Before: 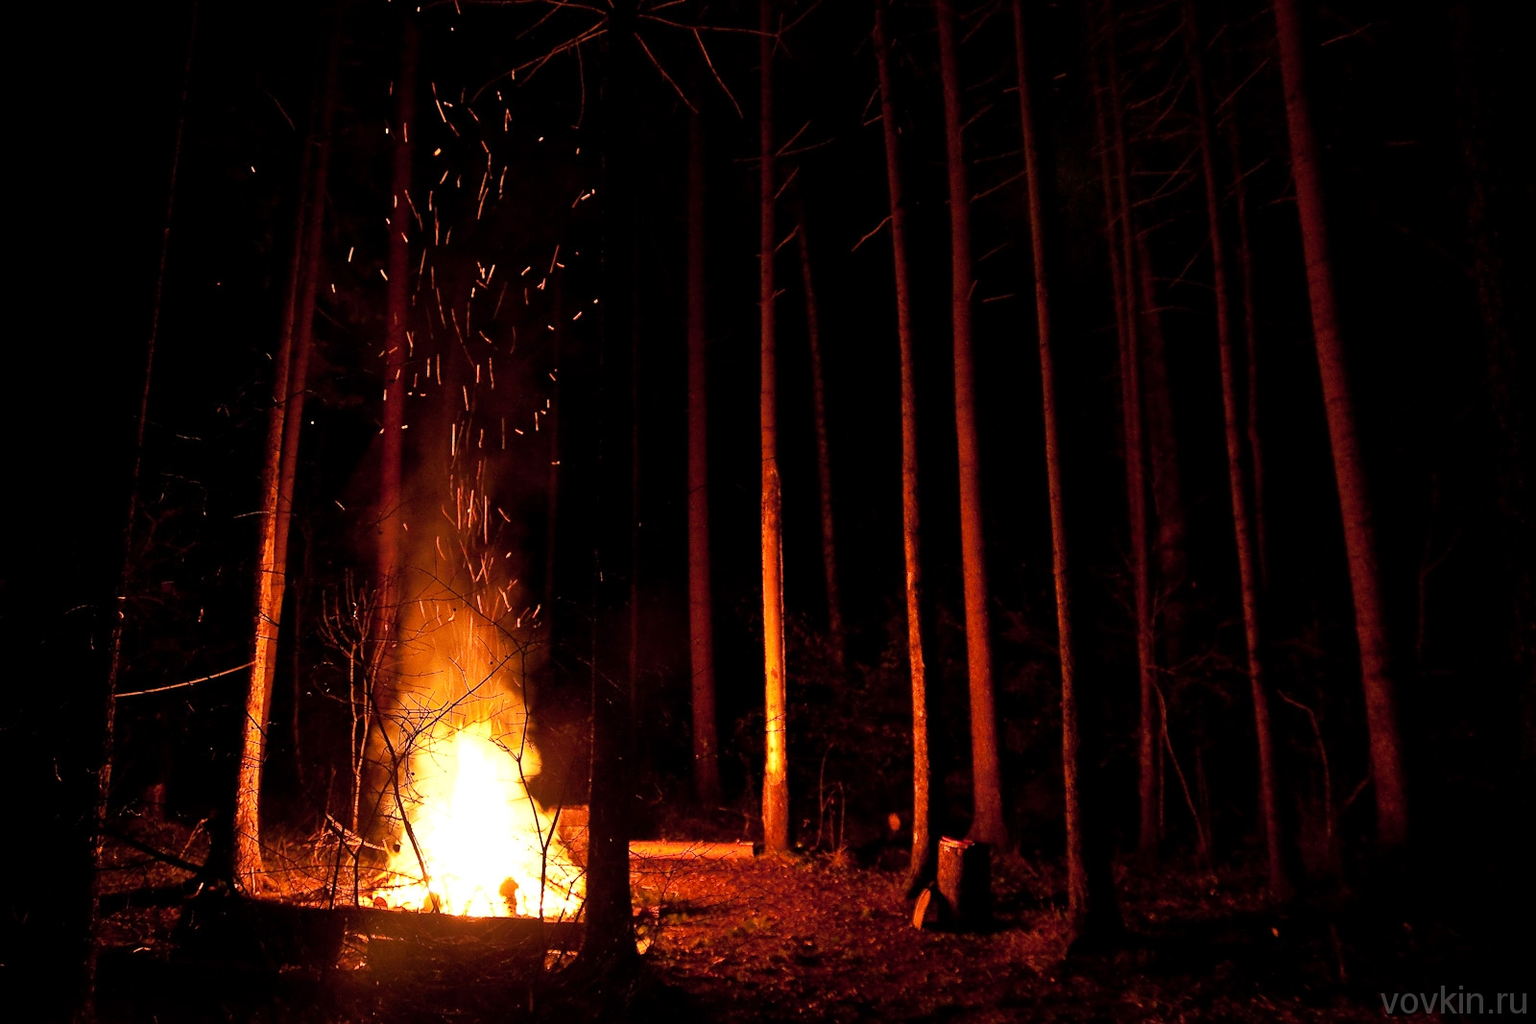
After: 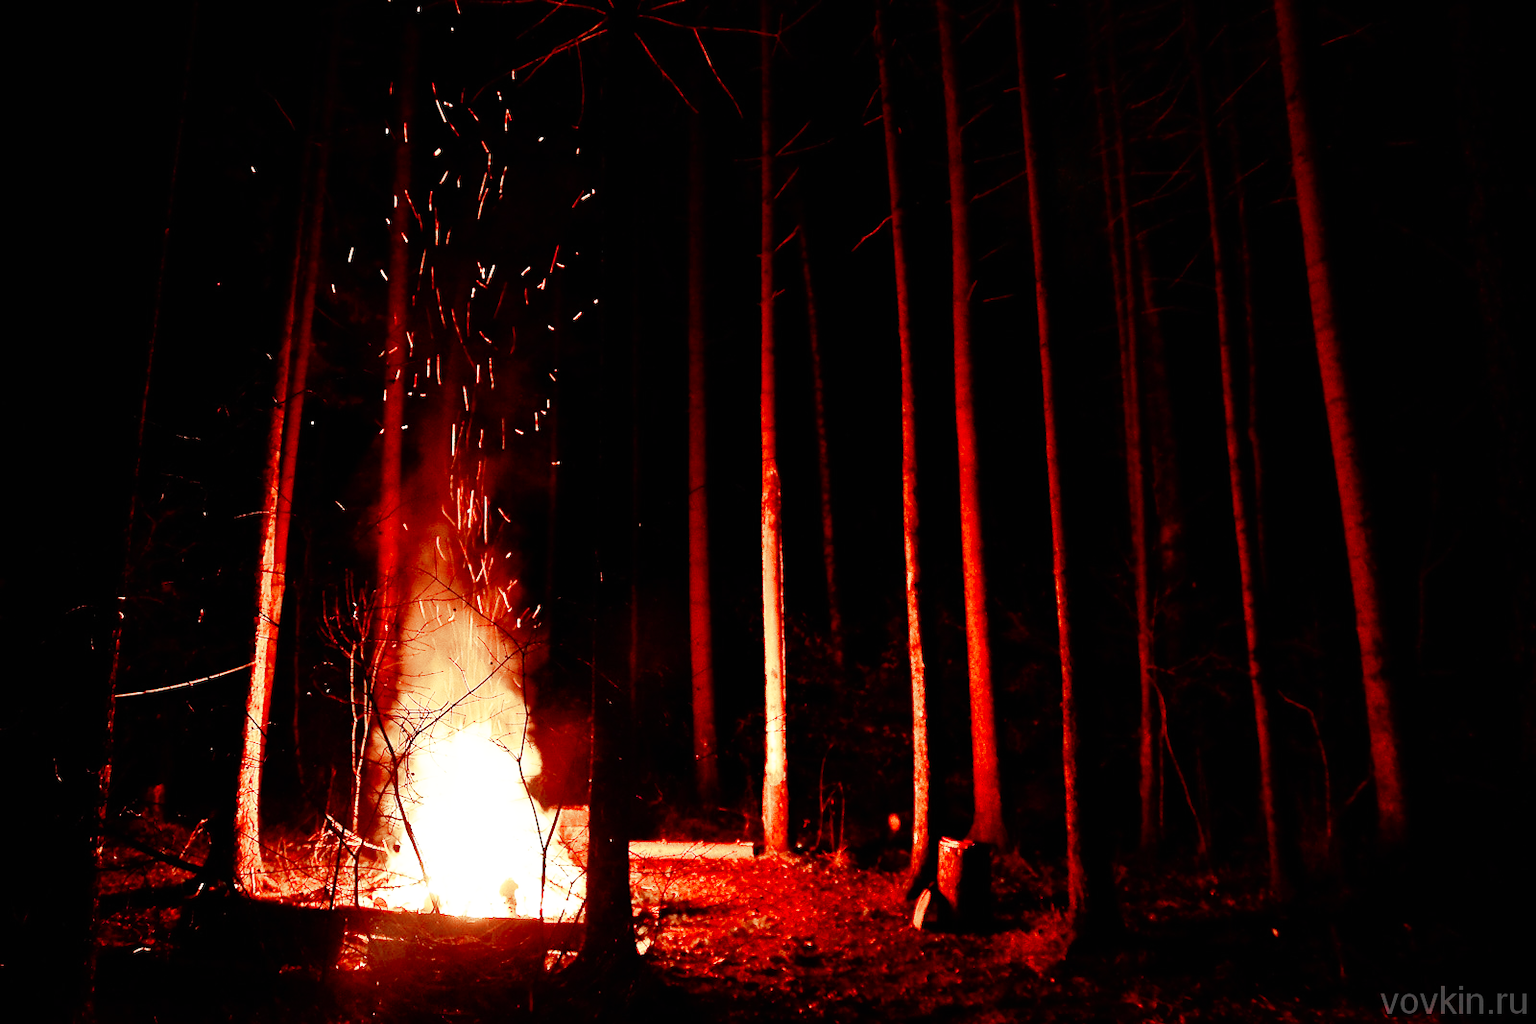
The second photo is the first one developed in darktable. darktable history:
base curve: curves: ch0 [(0, 0) (0.007, 0.004) (0.027, 0.03) (0.046, 0.07) (0.207, 0.54) (0.442, 0.872) (0.673, 0.972) (1, 1)], preserve colors none
color zones: curves: ch1 [(0, 0.831) (0.08, 0.771) (0.157, 0.268) (0.241, 0.207) (0.562, -0.005) (0.714, -0.013) (0.876, 0.01) (1, 0.831)]
